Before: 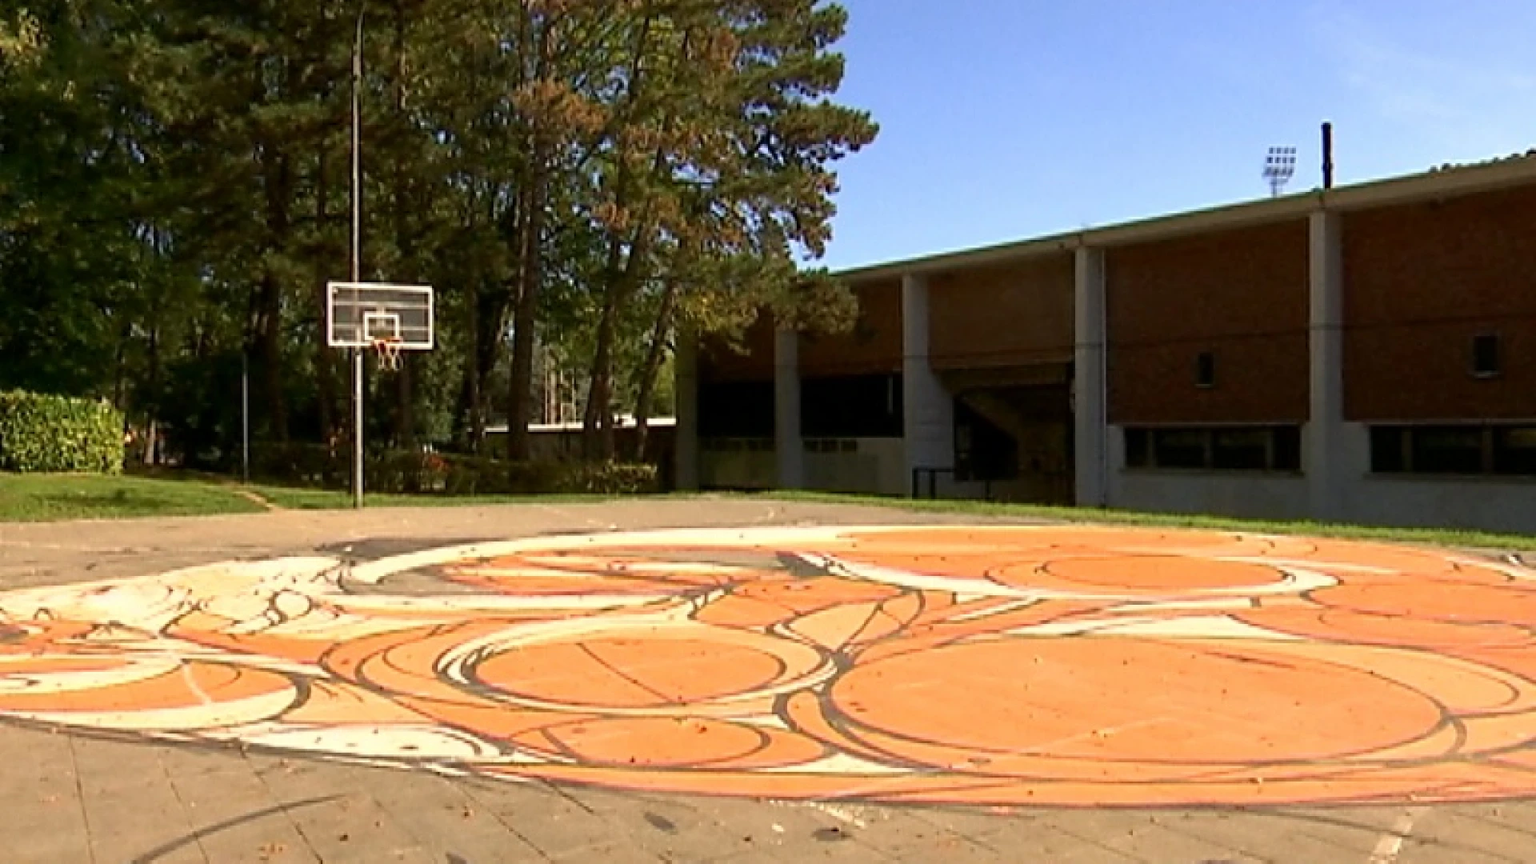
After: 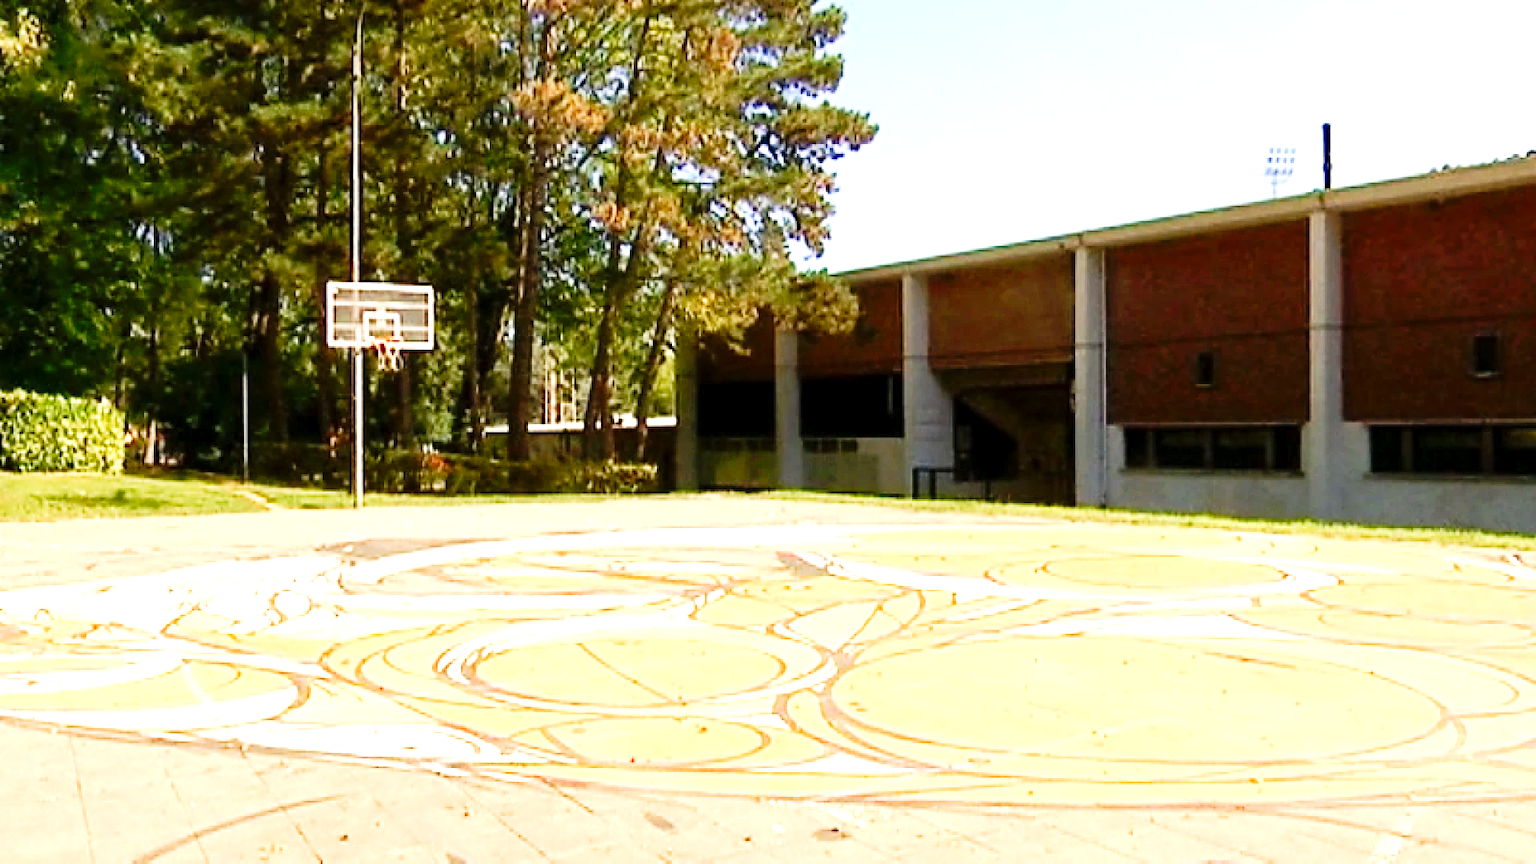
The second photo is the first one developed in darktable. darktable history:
exposure: black level correction 0.001, exposure 1.398 EV, compensate highlight preservation false
tone curve: curves: ch0 [(0, 0) (0.003, 0.011) (0.011, 0.014) (0.025, 0.023) (0.044, 0.035) (0.069, 0.047) (0.1, 0.065) (0.136, 0.098) (0.177, 0.139) (0.224, 0.214) (0.277, 0.306) (0.335, 0.392) (0.399, 0.484) (0.468, 0.584) (0.543, 0.68) (0.623, 0.772) (0.709, 0.847) (0.801, 0.905) (0.898, 0.951) (1, 1)], preserve colors none
